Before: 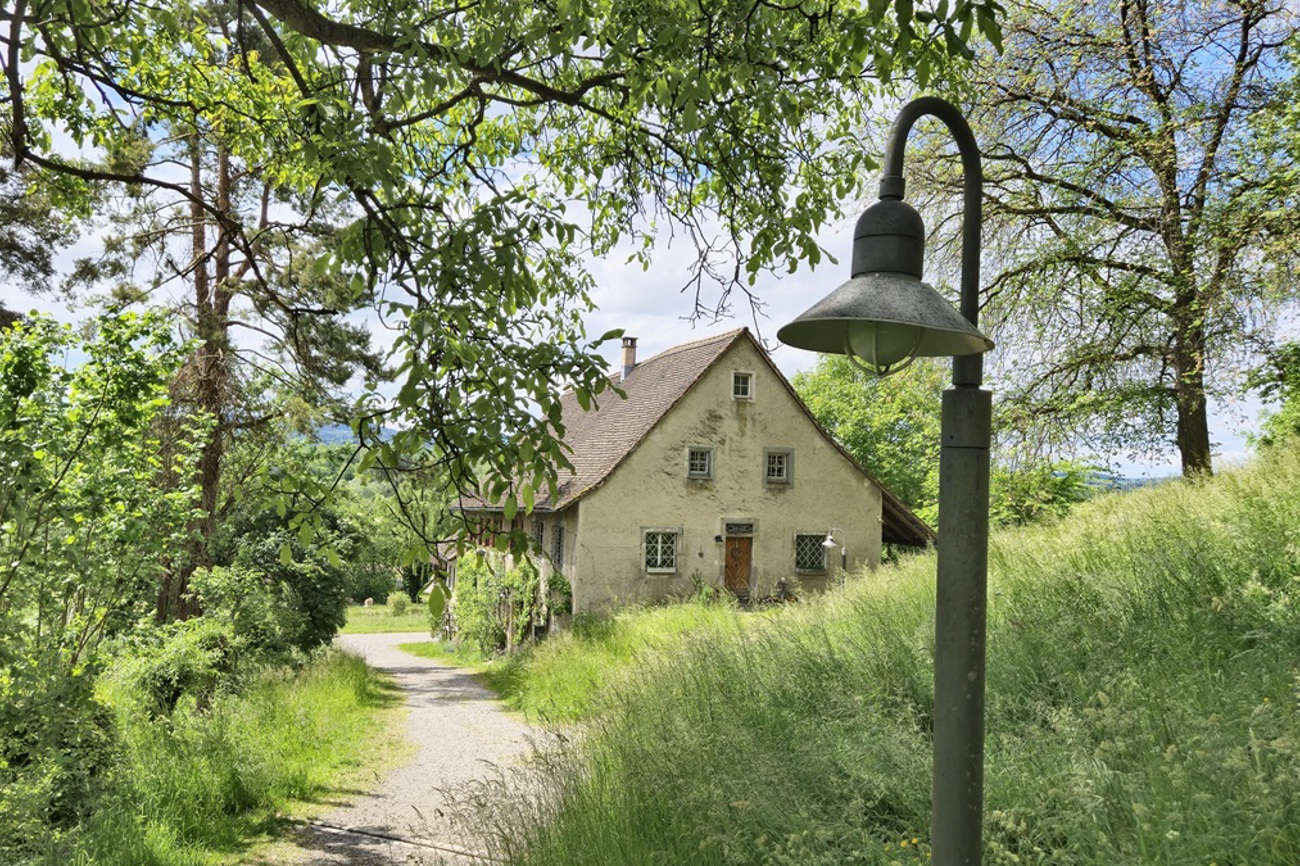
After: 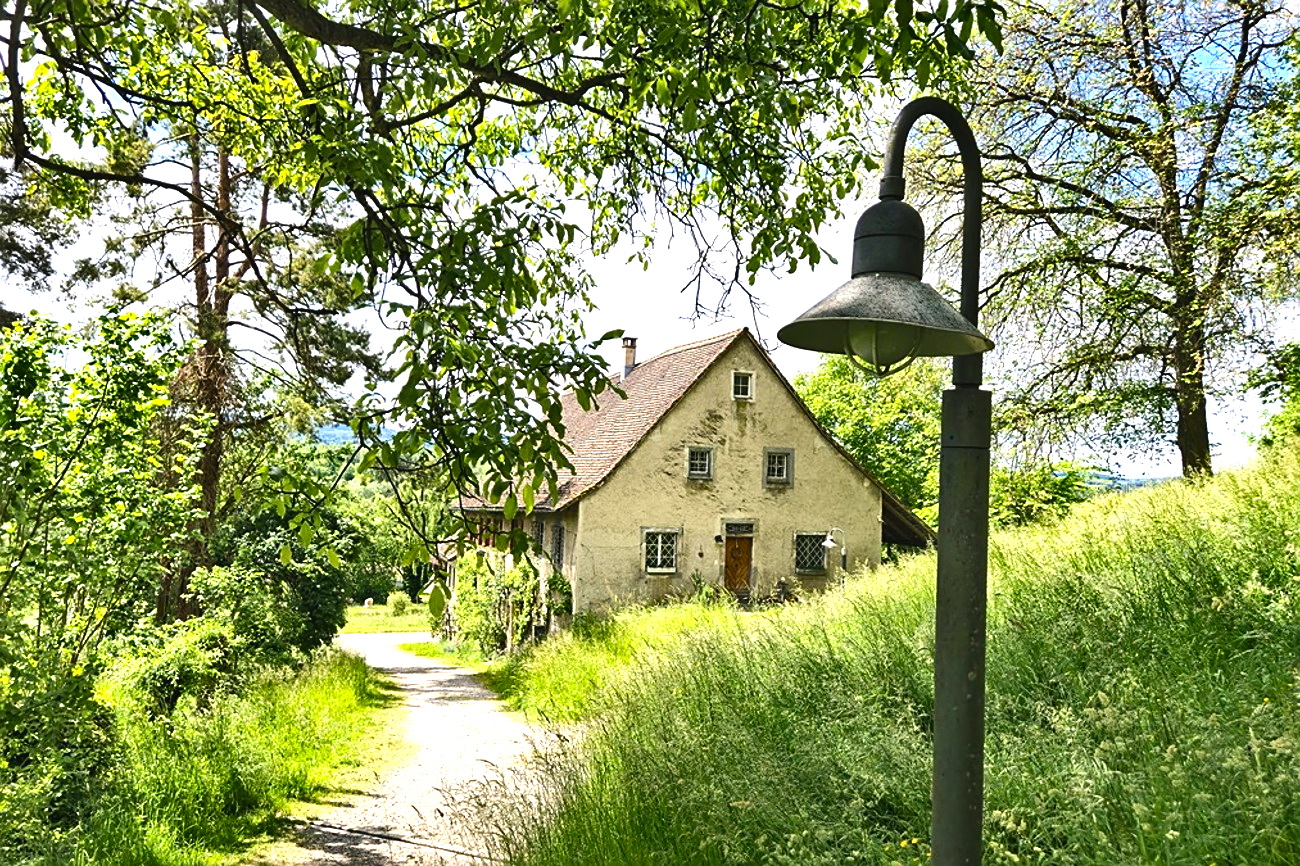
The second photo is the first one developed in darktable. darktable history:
sharpen: on, module defaults
tone equalizer: -8 EV -0.417 EV, -7 EV -0.389 EV, -6 EV -0.333 EV, -5 EV -0.222 EV, -3 EV 0.222 EV, -2 EV 0.333 EV, -1 EV 0.389 EV, +0 EV 0.417 EV, edges refinement/feathering 500, mask exposure compensation -1.57 EV, preserve details no
color balance rgb: shadows lift › chroma 1%, shadows lift › hue 217.2°, power › hue 310.8°, highlights gain › chroma 1%, highlights gain › hue 54°, global offset › luminance 0.5%, global offset › hue 171.6°, perceptual saturation grading › global saturation 14.09%, perceptual saturation grading › highlights -25%, perceptual saturation grading › shadows 30%, perceptual brilliance grading › highlights 13.42%, perceptual brilliance grading › mid-tones 8.05%, perceptual brilliance grading › shadows -17.45%, global vibrance 25%
